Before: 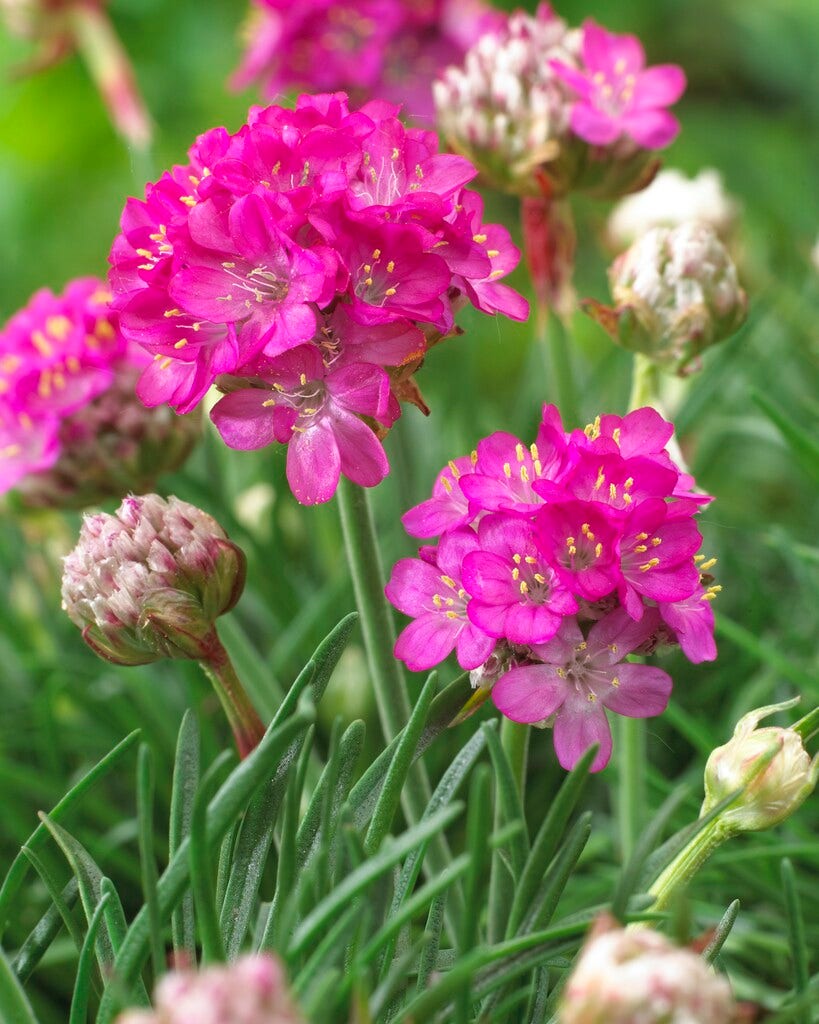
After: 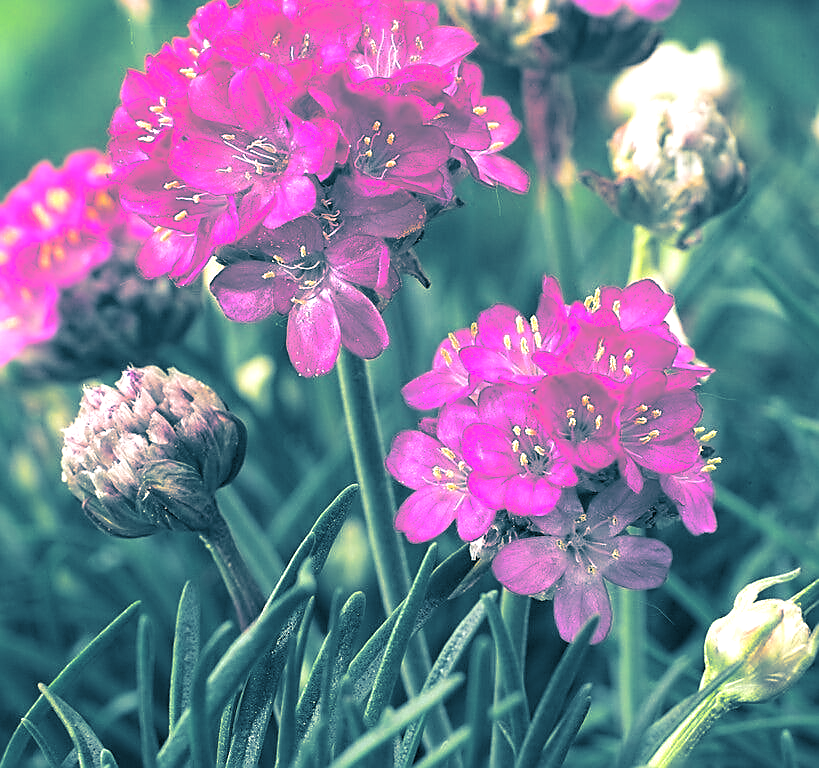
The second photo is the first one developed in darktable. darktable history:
split-toning: shadows › hue 212.4°, balance -70
exposure: black level correction 0.001, exposure 0.5 EV, compensate exposure bias true, compensate highlight preservation false
crop and rotate: top 12.5%, bottom 12.5%
sharpen: radius 1.4, amount 1.25, threshold 0.7
